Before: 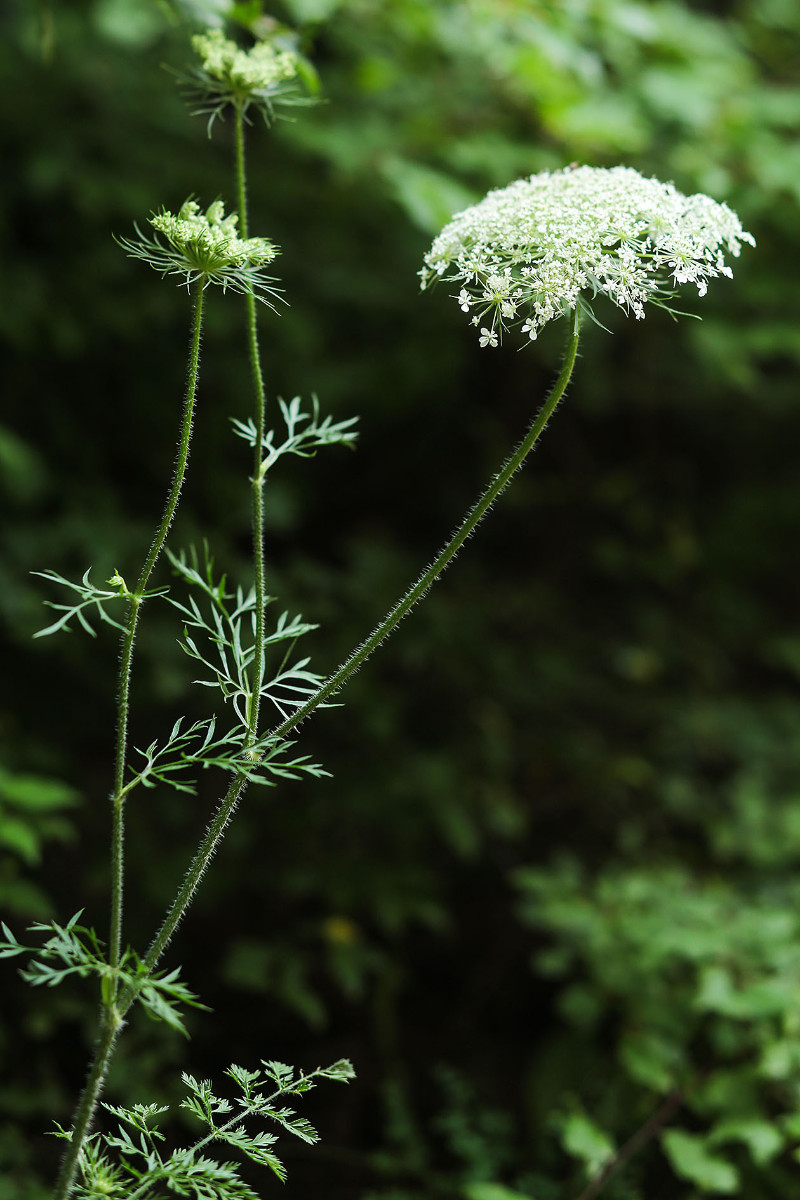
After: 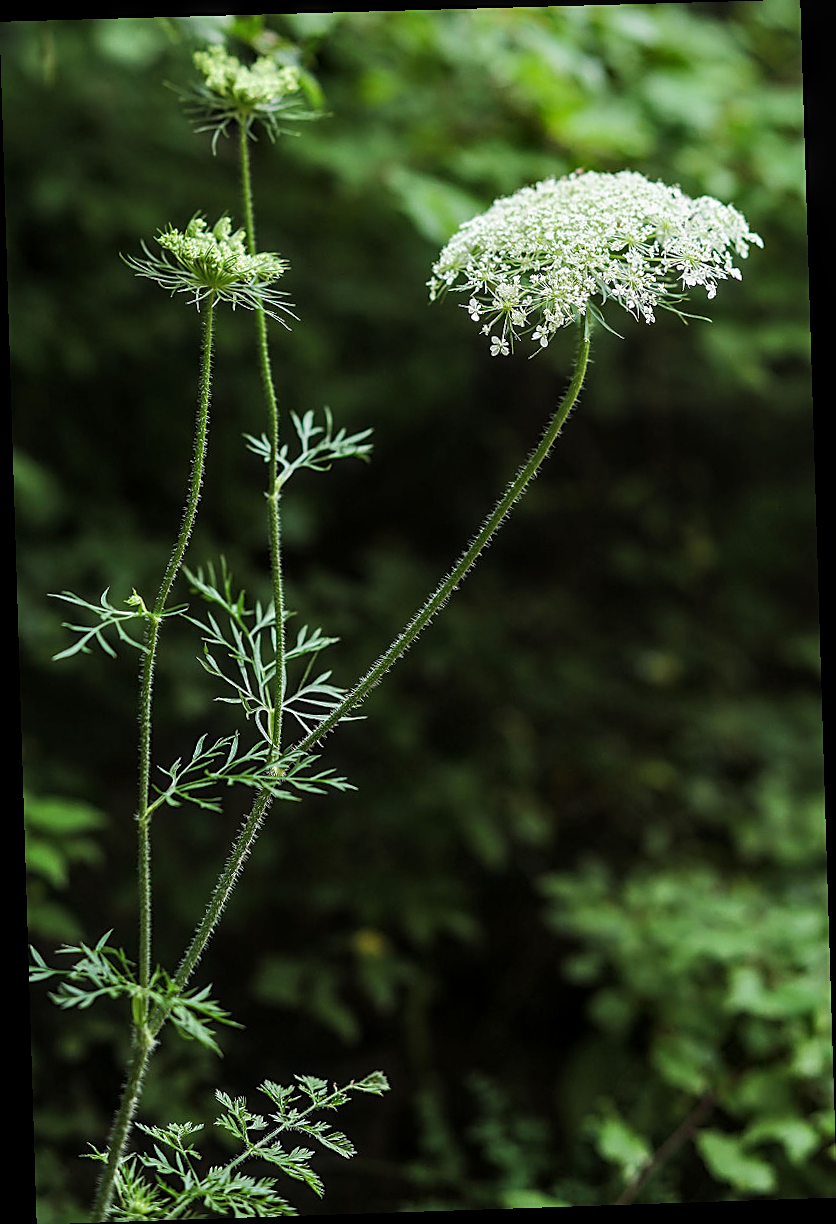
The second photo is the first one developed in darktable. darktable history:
sharpen: on, module defaults
rotate and perspective: rotation -1.77°, lens shift (horizontal) 0.004, automatic cropping off
local contrast: on, module defaults
